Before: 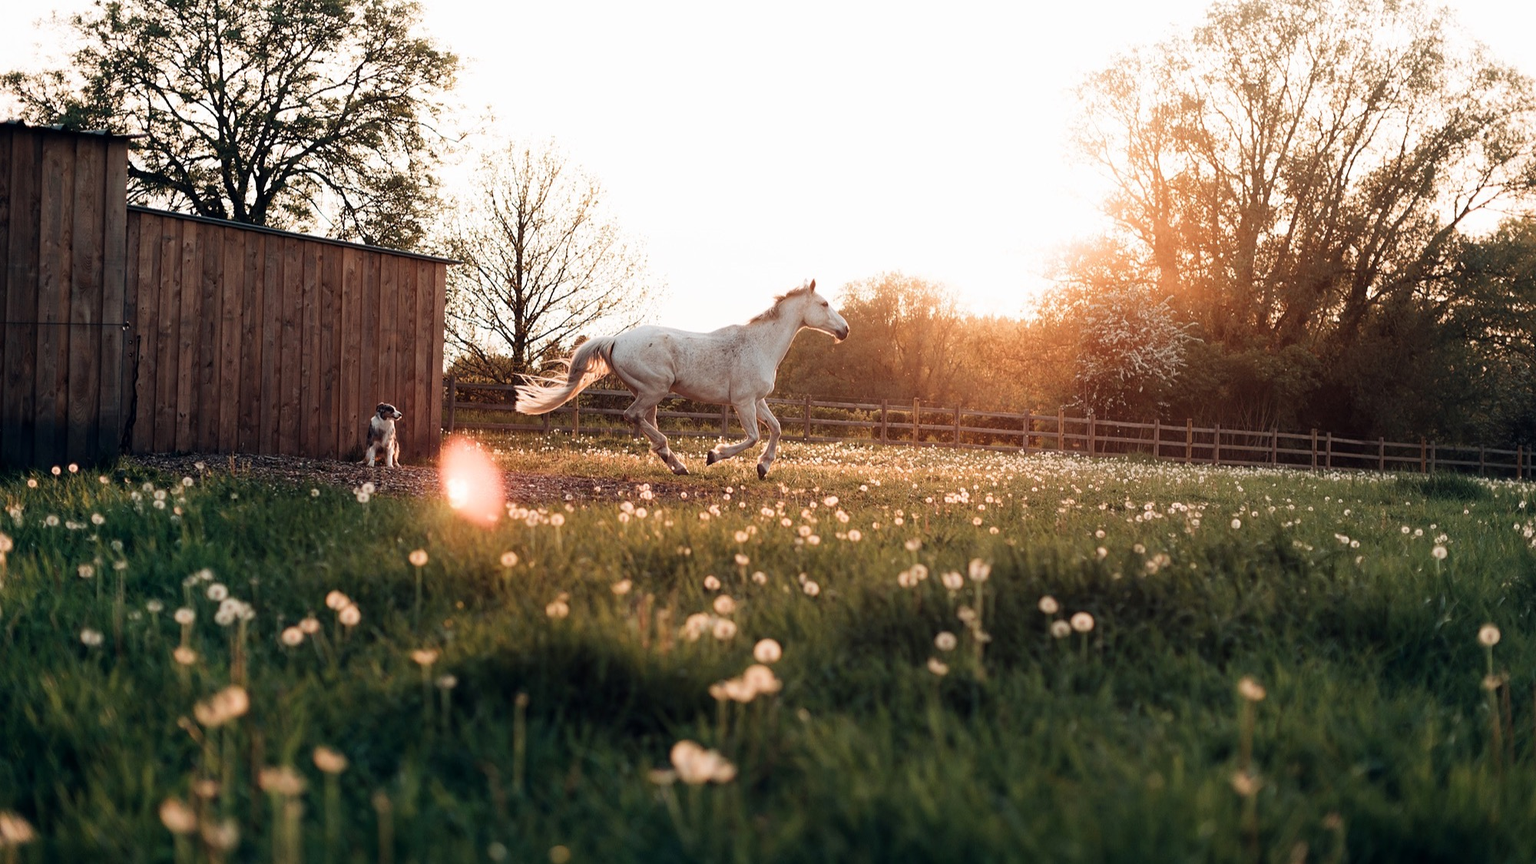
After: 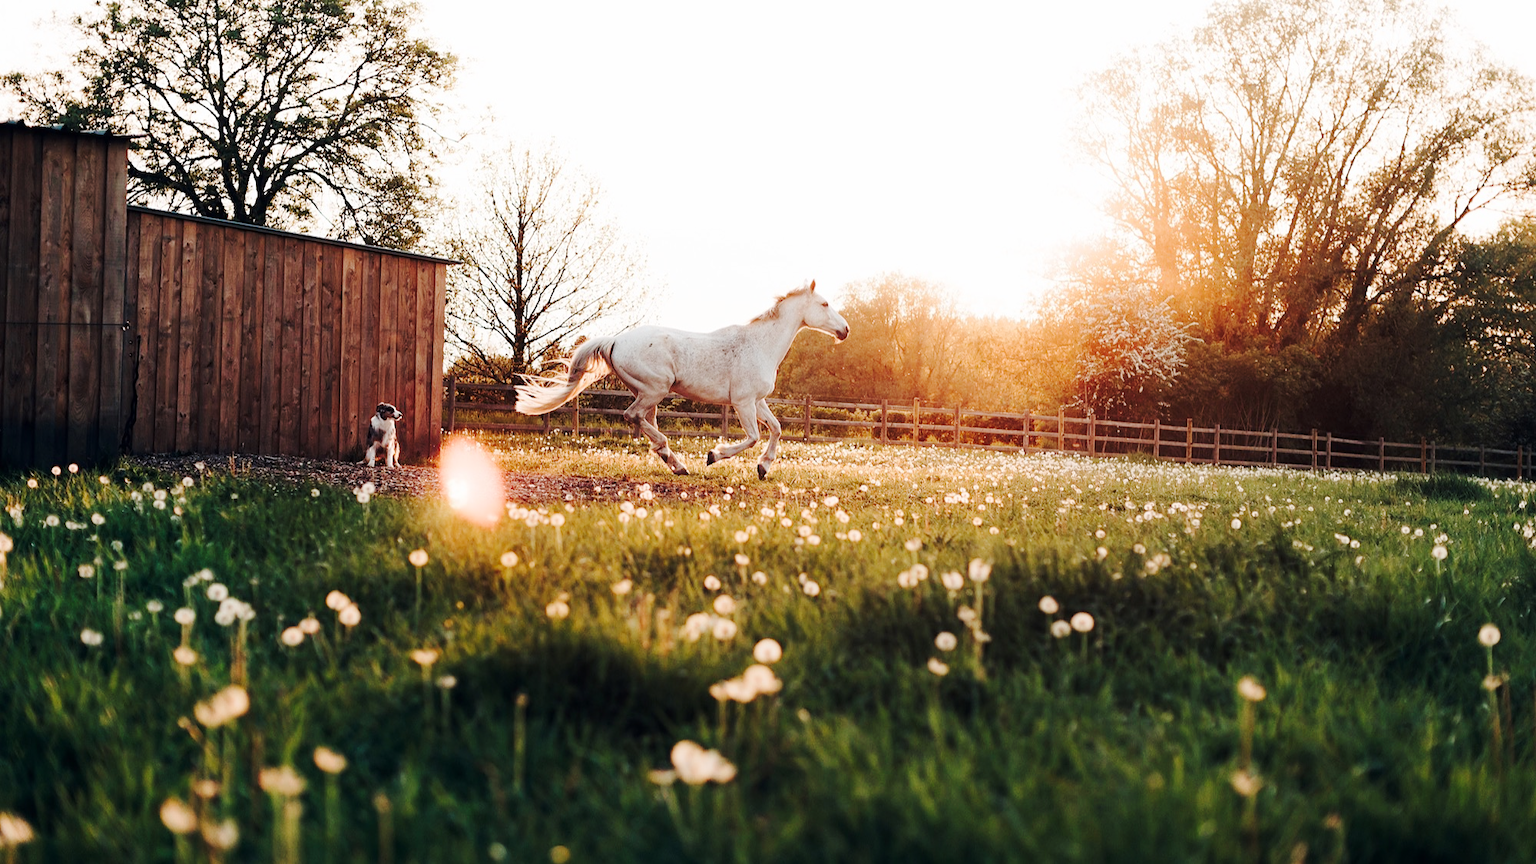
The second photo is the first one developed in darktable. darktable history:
tone curve: curves: ch0 [(0, 0) (0.21, 0.21) (0.43, 0.586) (0.65, 0.793) (1, 1)]; ch1 [(0, 0) (0.382, 0.447) (0.492, 0.484) (0.544, 0.547) (0.583, 0.578) (0.599, 0.595) (0.67, 0.673) (1, 1)]; ch2 [(0, 0) (0.411, 0.382) (0.492, 0.5) (0.531, 0.534) (0.56, 0.573) (0.599, 0.602) (0.696, 0.693) (1, 1)], preserve colors none
